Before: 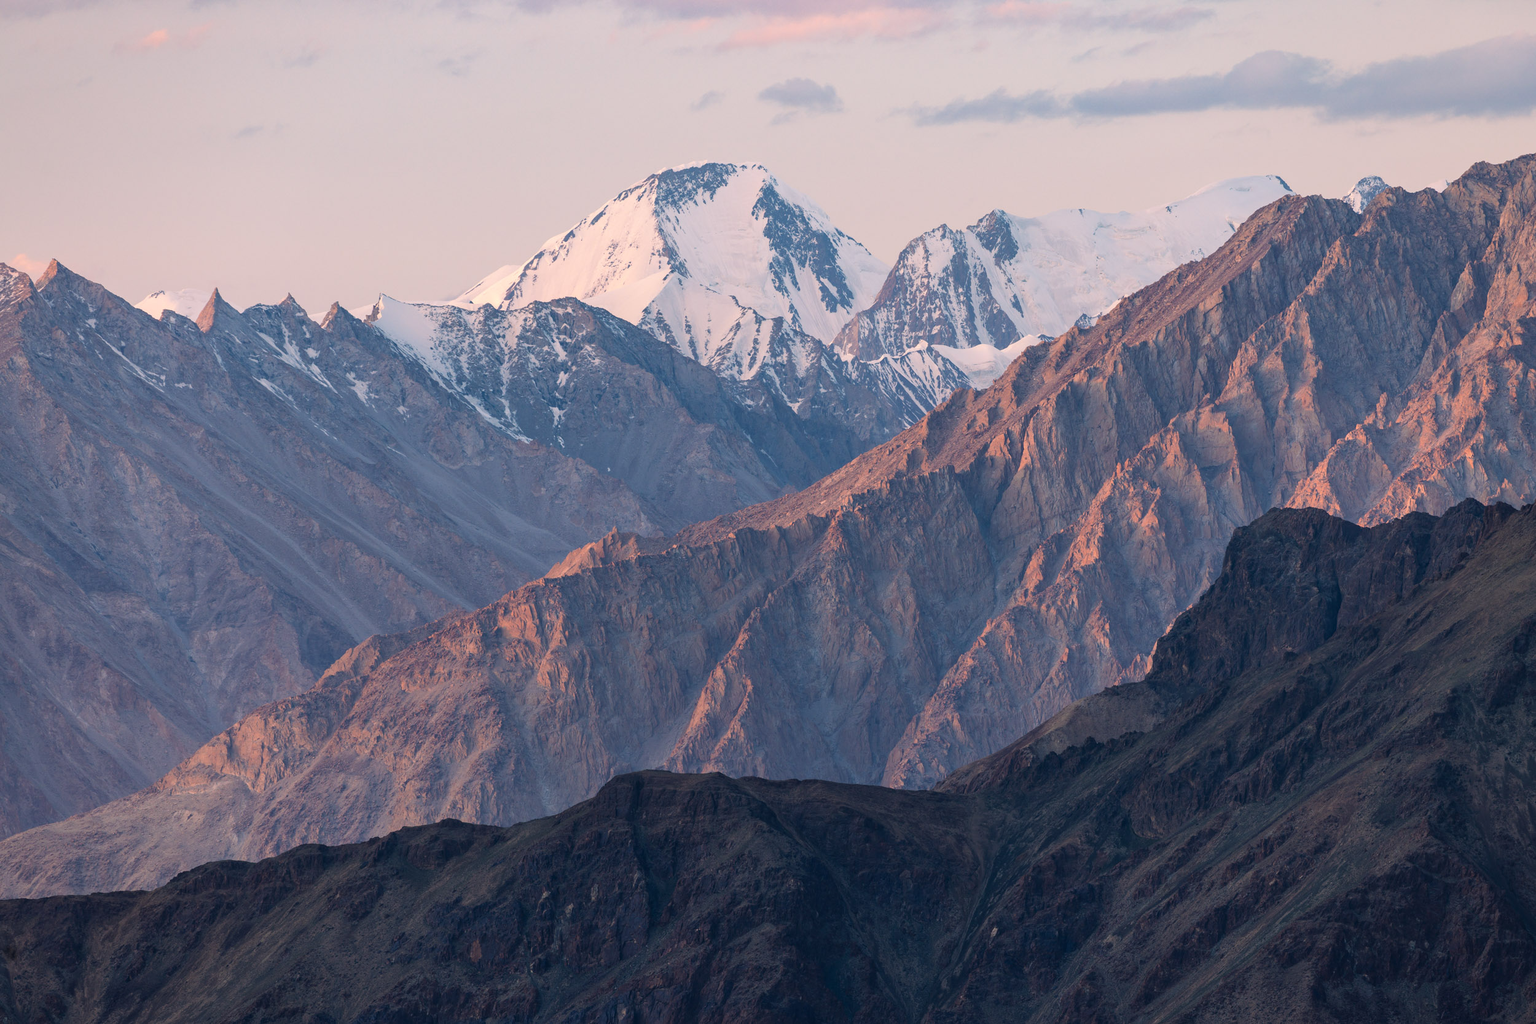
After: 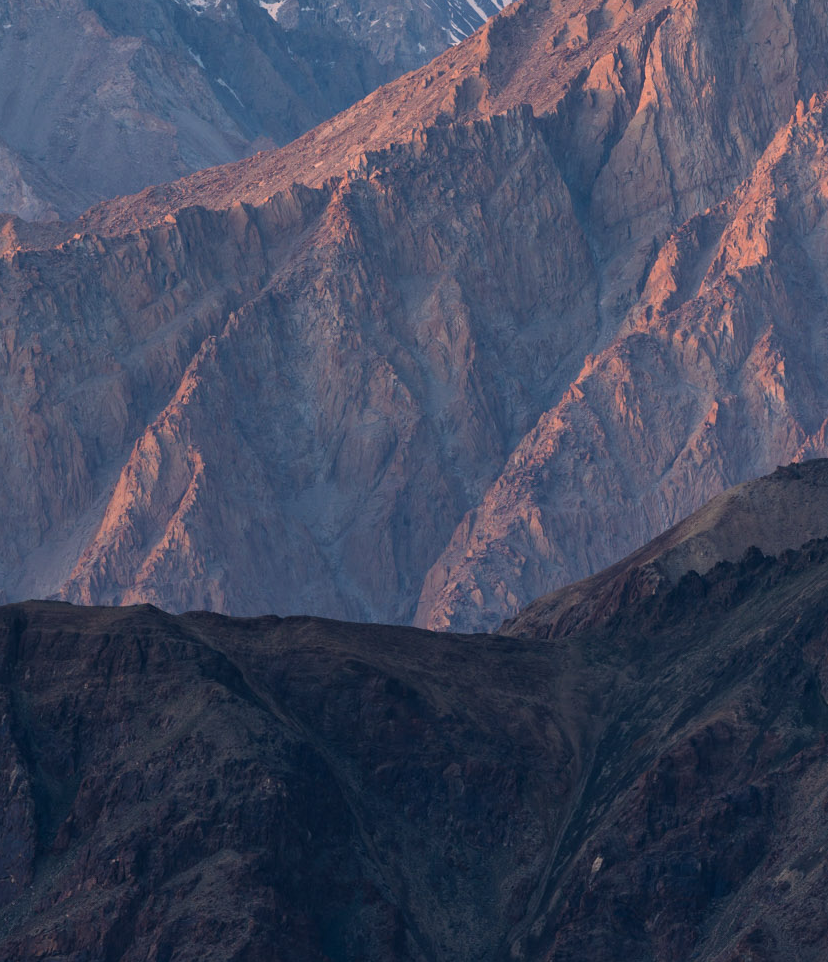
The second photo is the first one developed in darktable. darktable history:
crop: left 40.878%, top 39.176%, right 25.993%, bottom 3.081%
white balance: emerald 1
